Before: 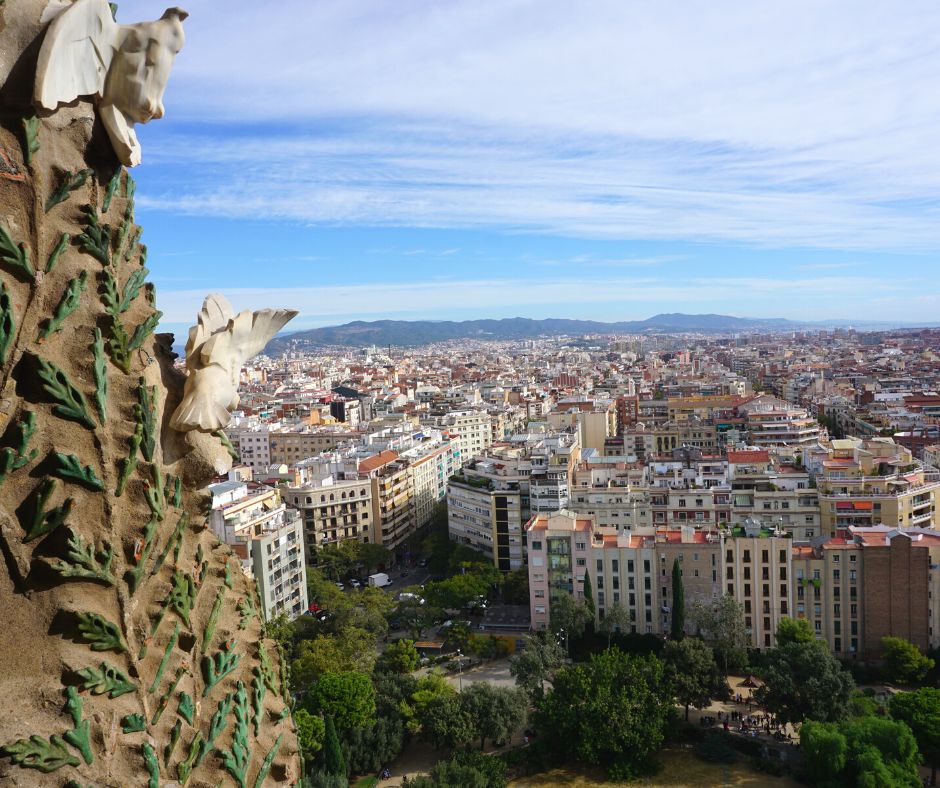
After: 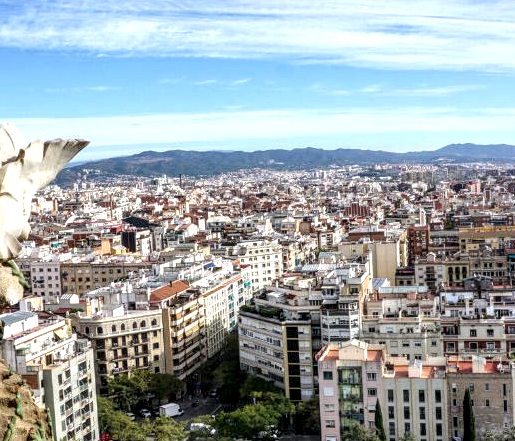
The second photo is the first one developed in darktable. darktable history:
shadows and highlights: radius 112.35, shadows 51.32, white point adjustment 9.03, highlights -5.46, soften with gaussian
crop and rotate: left 22.249%, top 21.683%, right 22.963%, bottom 22.275%
local contrast: highlights 8%, shadows 37%, detail 183%, midtone range 0.47
